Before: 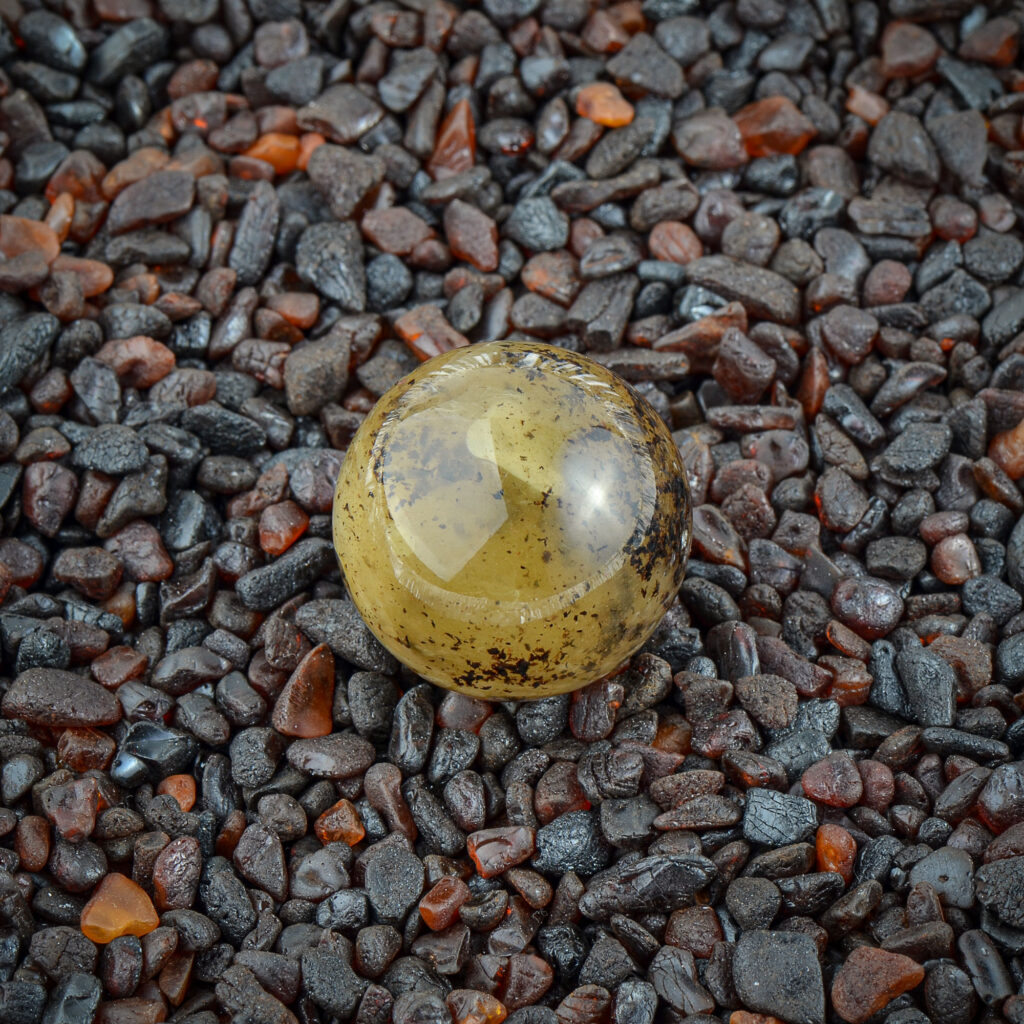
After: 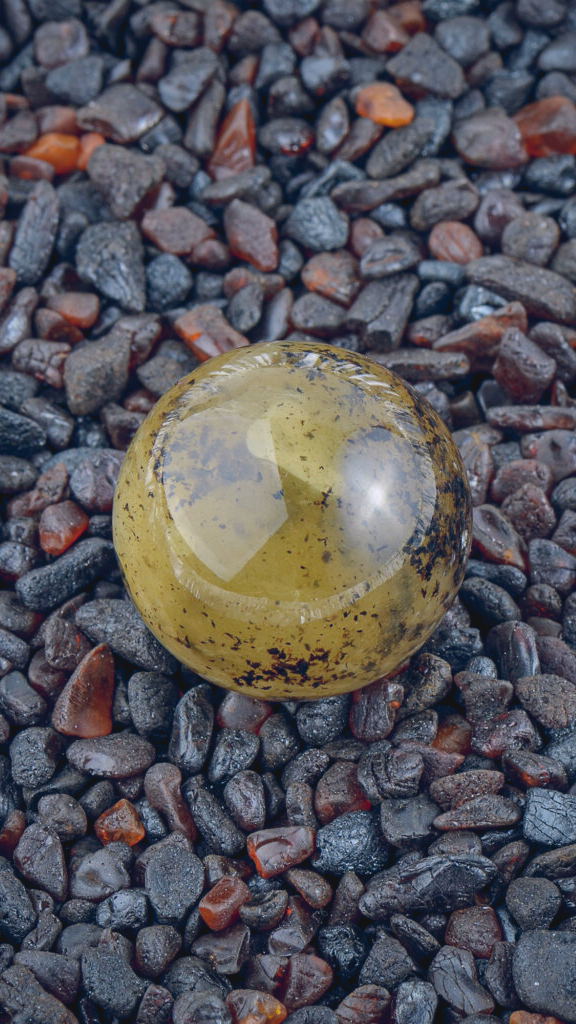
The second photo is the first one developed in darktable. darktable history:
exposure: black level correction 0.001, exposure 0.014 EV, compensate highlight preservation false
contrast brightness saturation: contrast -0.11
color balance rgb: shadows lift › hue 87.51°, highlights gain › chroma 3.21%, highlights gain › hue 55.1°, global offset › chroma 0.15%, global offset › hue 253.66°, linear chroma grading › global chroma 0.5%
white balance: red 0.931, blue 1.11
crop: left 21.496%, right 22.254%
